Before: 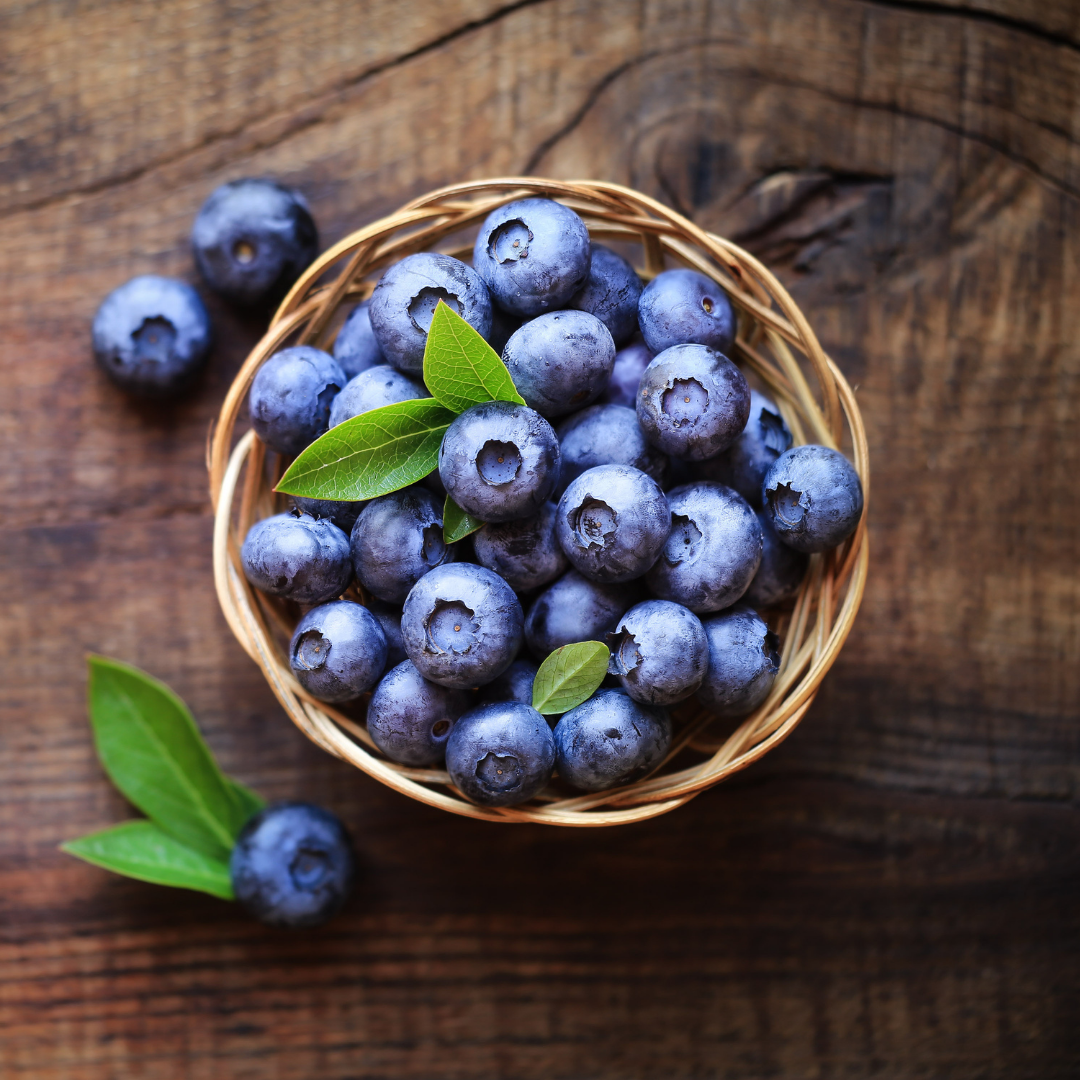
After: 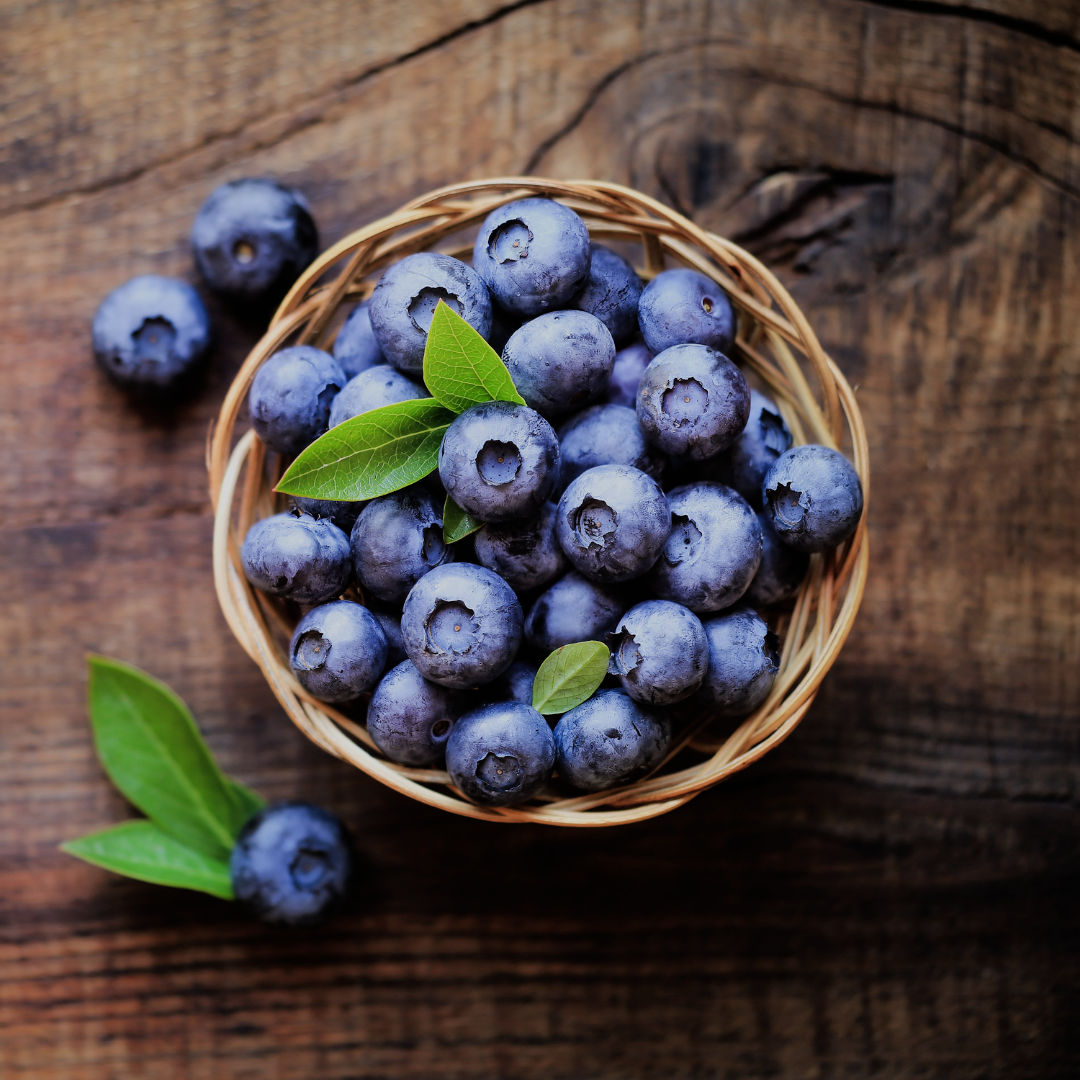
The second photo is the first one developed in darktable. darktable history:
filmic rgb: black relative exposure -7.65 EV, white relative exposure 4.56 EV, threshold 5.98 EV, hardness 3.61, contrast 0.993, enable highlight reconstruction true
